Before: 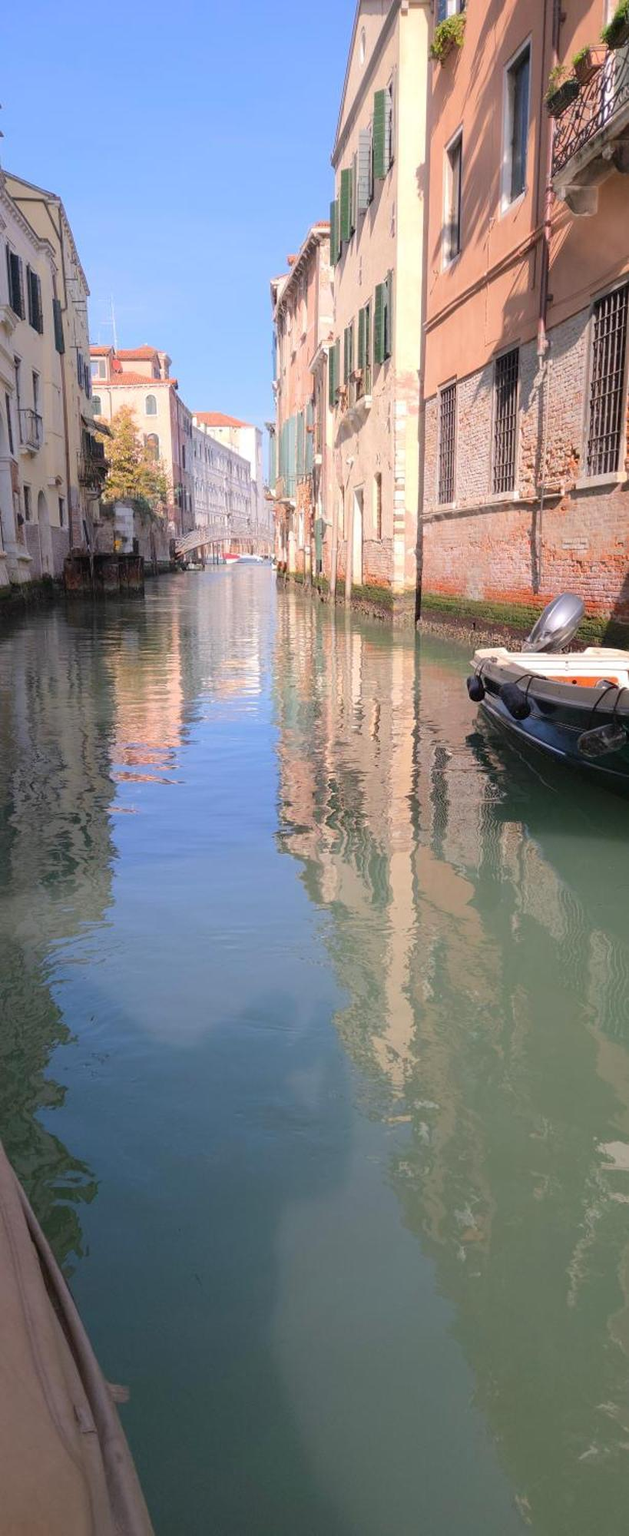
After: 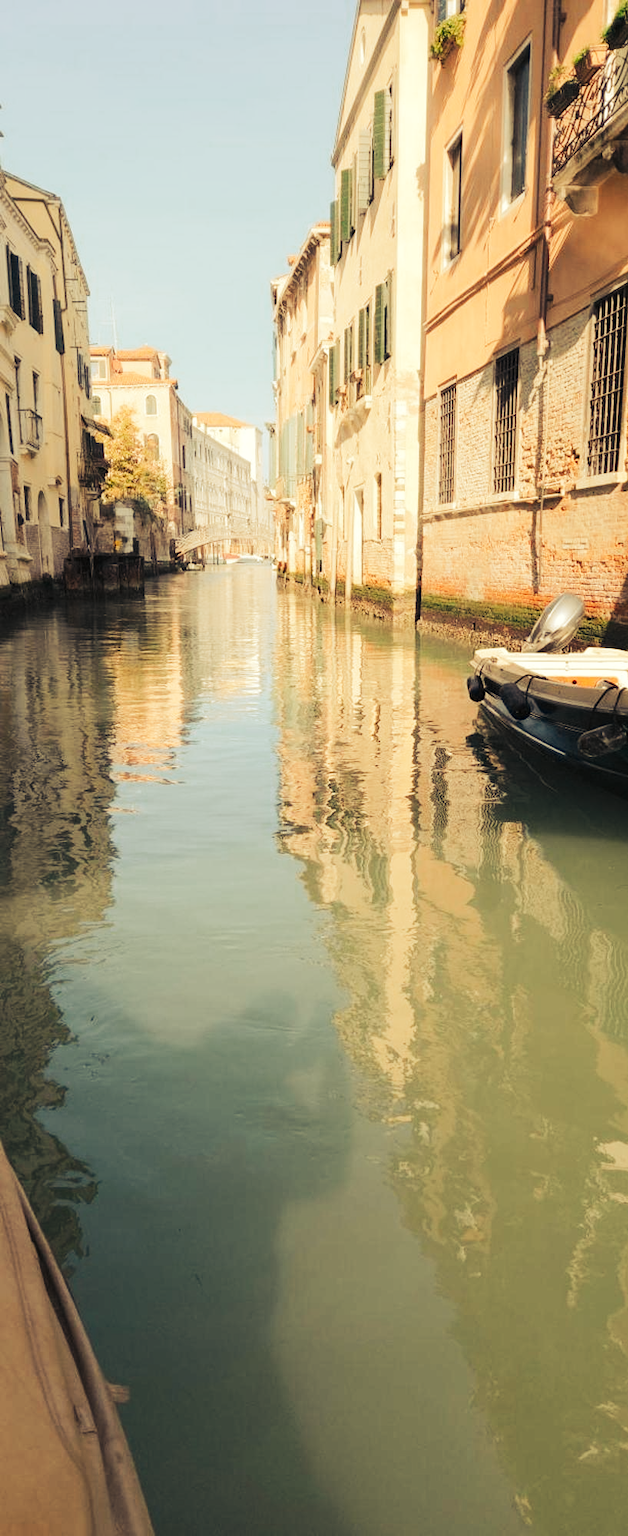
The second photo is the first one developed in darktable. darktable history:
tone curve: curves: ch0 [(0, 0) (0.003, 0.003) (0.011, 0.011) (0.025, 0.024) (0.044, 0.043) (0.069, 0.068) (0.1, 0.098) (0.136, 0.133) (0.177, 0.174) (0.224, 0.22) (0.277, 0.272) (0.335, 0.329) (0.399, 0.391) (0.468, 0.459) (0.543, 0.542) (0.623, 0.622) (0.709, 0.708) (0.801, 0.8) (0.898, 0.897) (1, 1)], preserve colors none
color look up table: target L [97.35, 95.67, 92.67, 92.88, 80.66, 80.62, 79.17, 69.53, 68.49, 66.71, 49.53, 48.67, 11.94, 9.227, 200, 88.62, 84.25, 84.18, 84.35, 73.87, 65.57, 60.87, 54.59, 50.71, 50.31, 25.76, 3.299, 0, 90.81, 84.88, 90.96, 87.64, 90.38, 74.26, 71.7, 82.31, 82.86, 63.77, 75.61, 41.96, 31.88, 25.64, 30.86, 10.23, 94.54, 93.53, 86.93, 72.57, 22.89], target a [-4.336, -11.67, -18.99, -22.24, -16.91, -15.61, -5.424, -55.85, 1.99, -33.8, -42.43, -0.8, -7.181, -14.17, 0, 3.881, 9.259, 9.376, 15.39, 33.43, 8.45, 55.29, 46.43, 28.59, 62.37, 47.35, 7.481, 0, 7.593, -4.844, 8.796, 5.005, 6.73, 17.79, 41.31, 3.545, 8.929, 12.72, 13.51, 63.78, 10.27, 13.54, 26.78, 13.39, -16.65, -2.737, -16.02, -20.79, -17.83], target b [26.19, 44.05, 25.79, 37.51, 59.31, 25.1, 35.87, 57.18, 69.3, 34.35, 42.66, 34.58, 9.84, 4.612, 0, 24.41, 77.6, 61.45, 34.43, 50.05, 29.71, 68.4, 58.39, 39.31, 35.65, 30.7, 1.008, 0, 17.77, -4.417, 8.63, 11.54, 2.478, 24.78, 21.51, -9.693, -8.204, 13.55, 14.65, 11.54, 6.033, -32.09, -32.37, -10.94, 1.818, 1.692, -2.131, 4.968, -5.984], num patches 49
